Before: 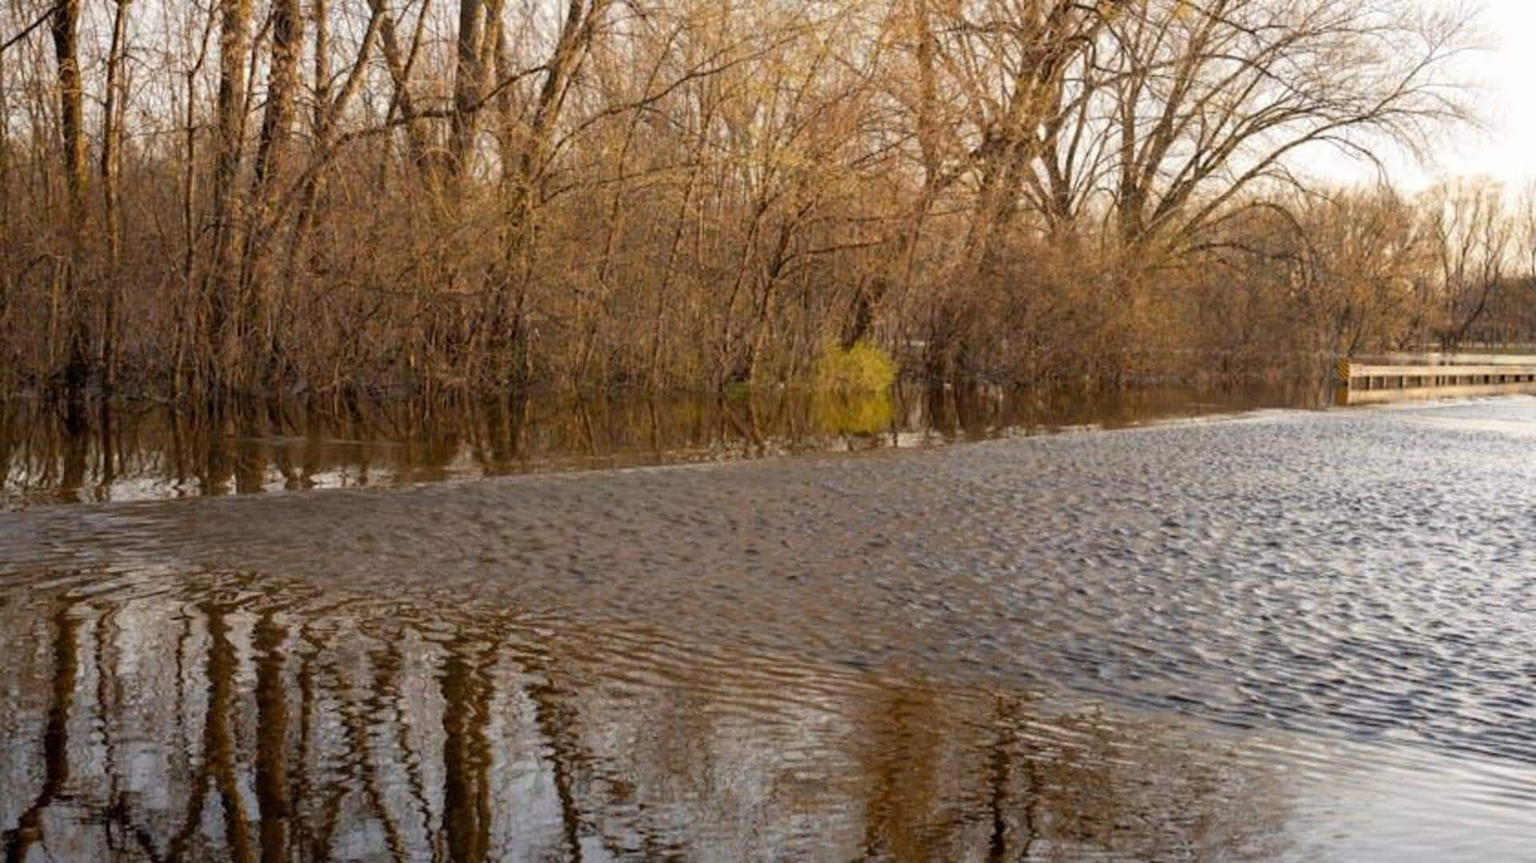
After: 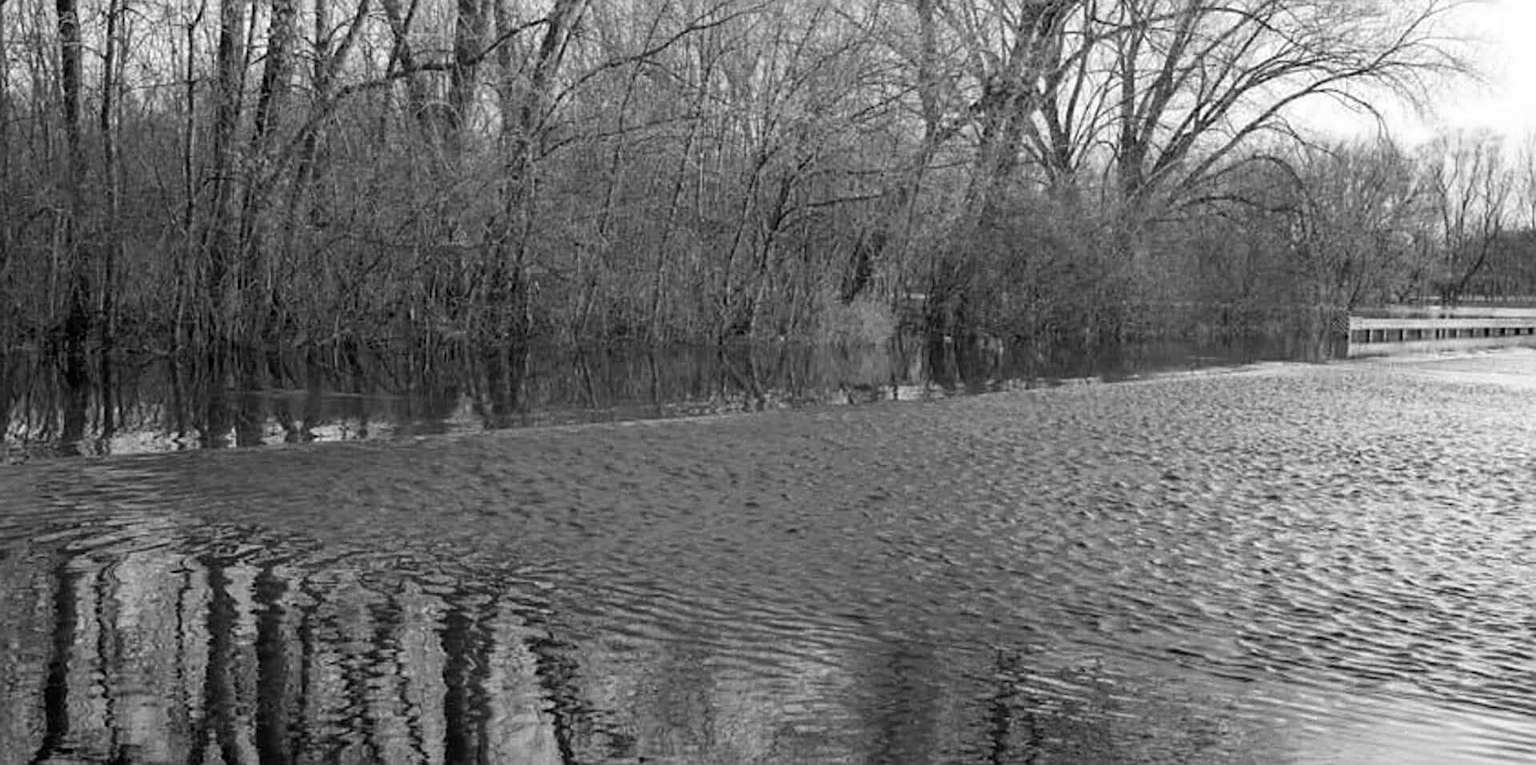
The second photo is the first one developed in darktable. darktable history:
exposure: compensate exposure bias true, compensate highlight preservation false
color zones: curves: ch0 [(0, 0.613) (0.01, 0.613) (0.245, 0.448) (0.498, 0.529) (0.642, 0.665) (0.879, 0.777) (0.99, 0.613)]; ch1 [(0, 0) (0.143, 0) (0.286, 0) (0.429, 0) (0.571, 0) (0.714, 0) (0.857, 0)]
crop and rotate: top 5.518%, bottom 5.727%
sharpen: on, module defaults
